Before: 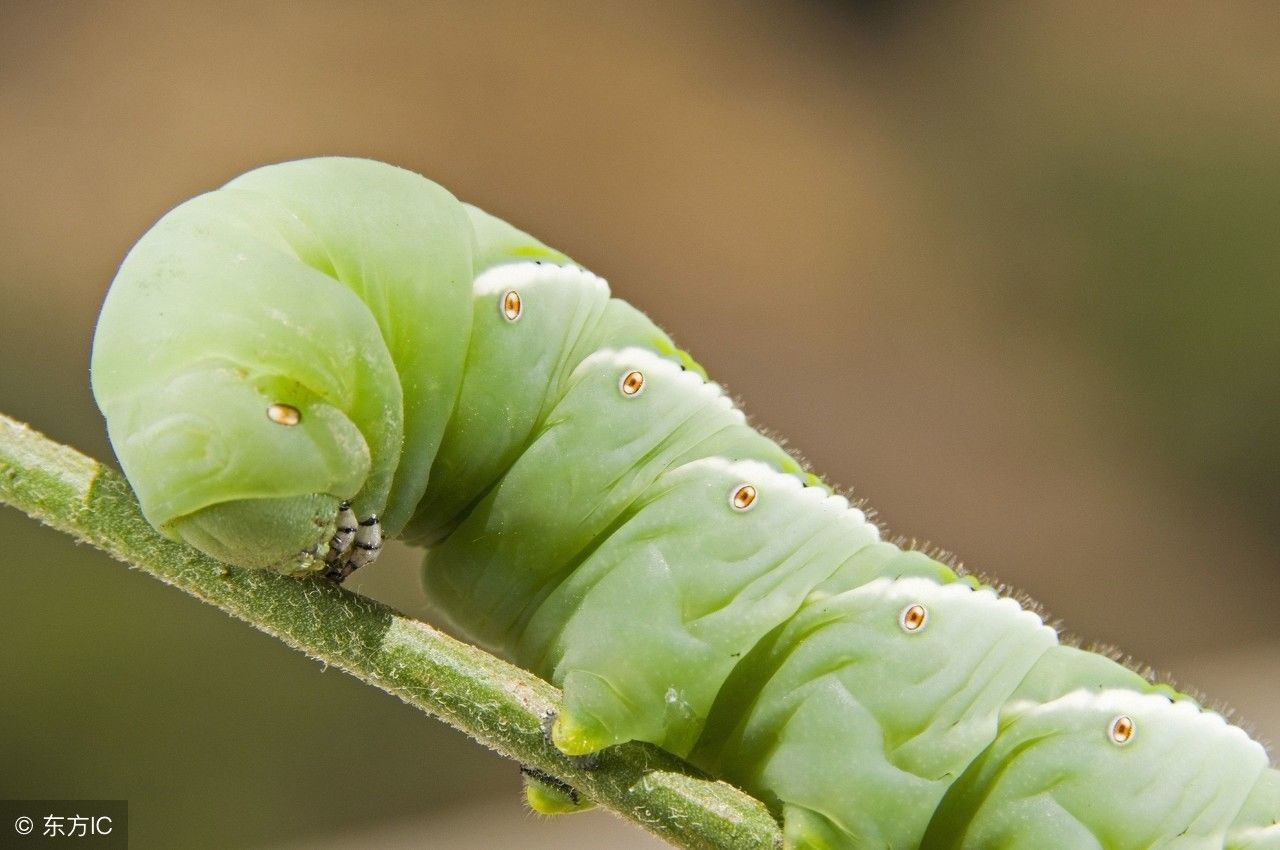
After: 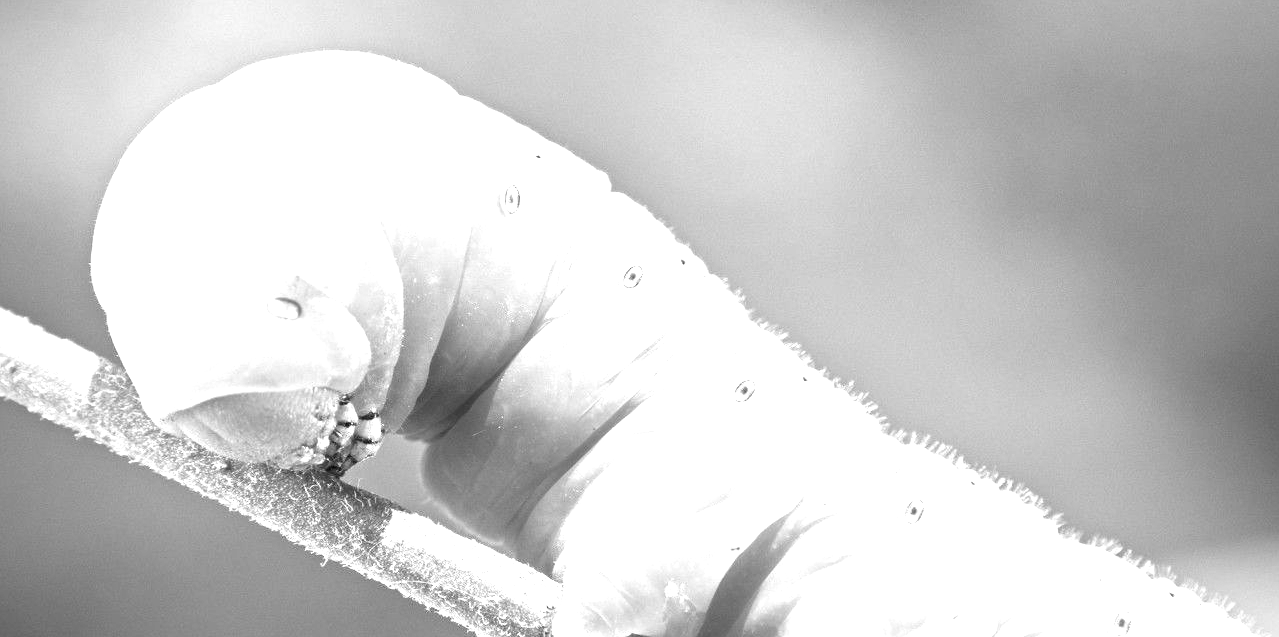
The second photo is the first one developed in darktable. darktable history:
exposure: black level correction 0, exposure 1.675 EV, compensate exposure bias true, compensate highlight preservation false
vignetting: on, module defaults
color balance rgb: perceptual saturation grading › global saturation 25%, global vibrance 20%
color balance: contrast fulcrum 17.78%
monochrome: a 16.01, b -2.65, highlights 0.52
crop and rotate: top 12.5%, bottom 12.5%
